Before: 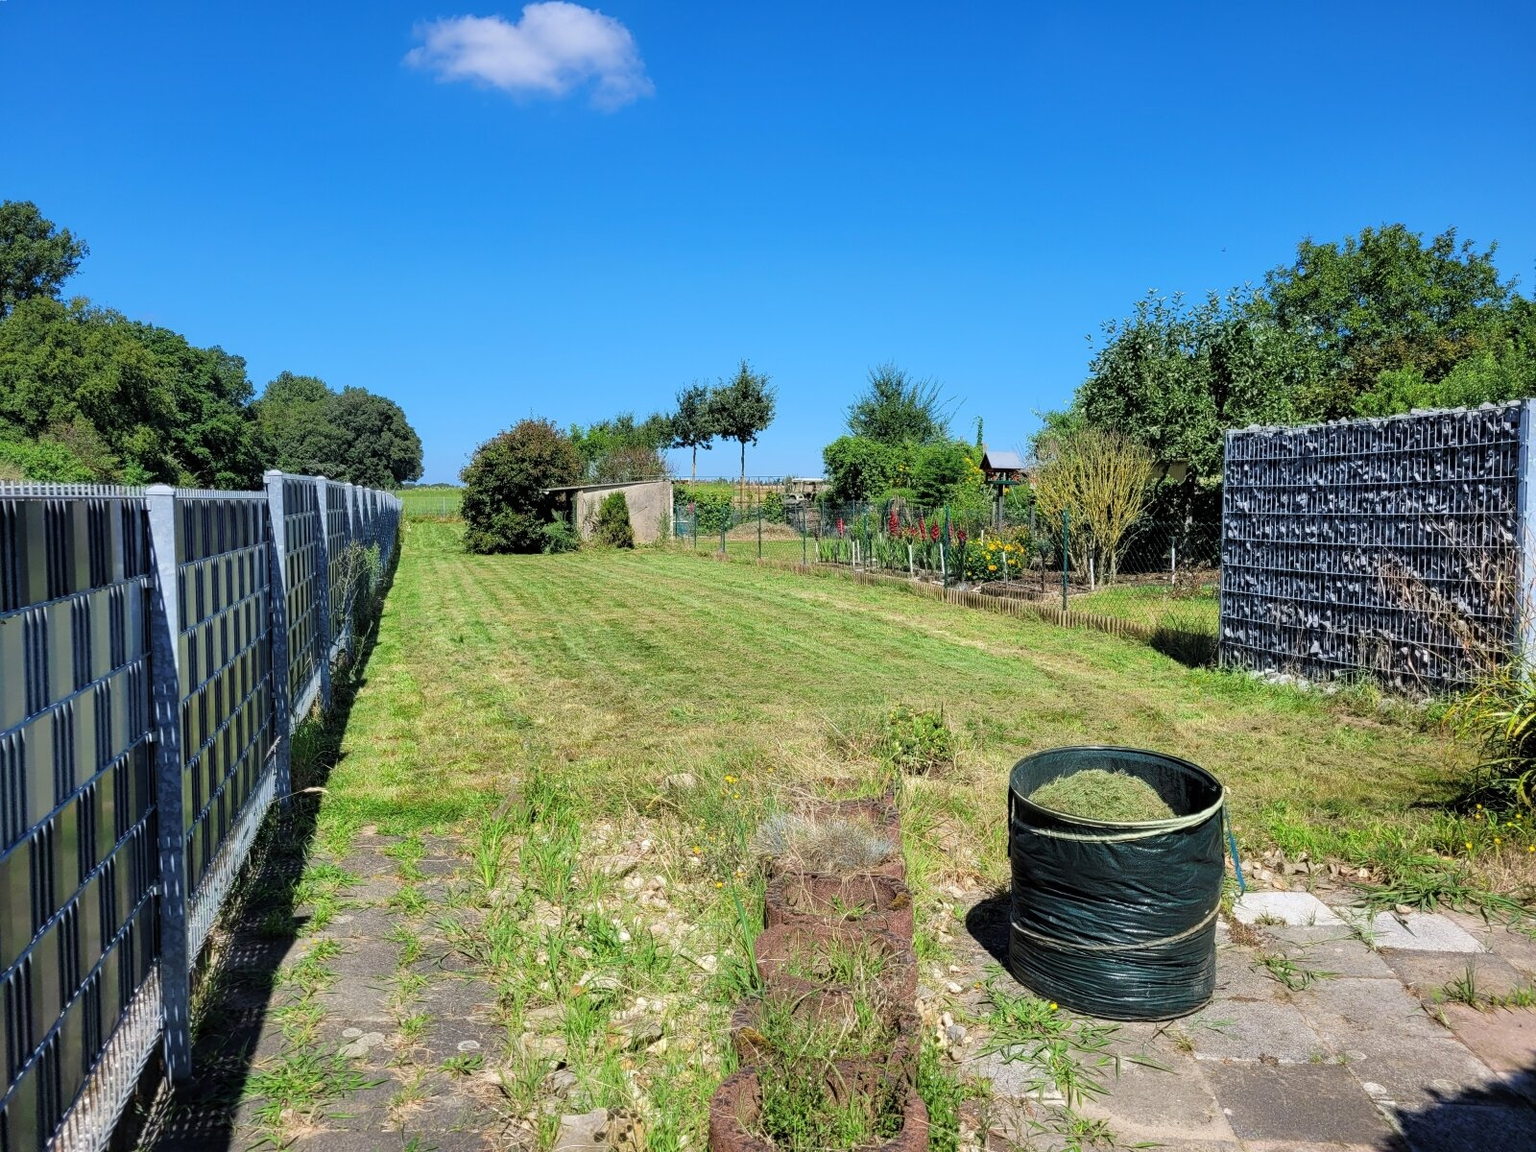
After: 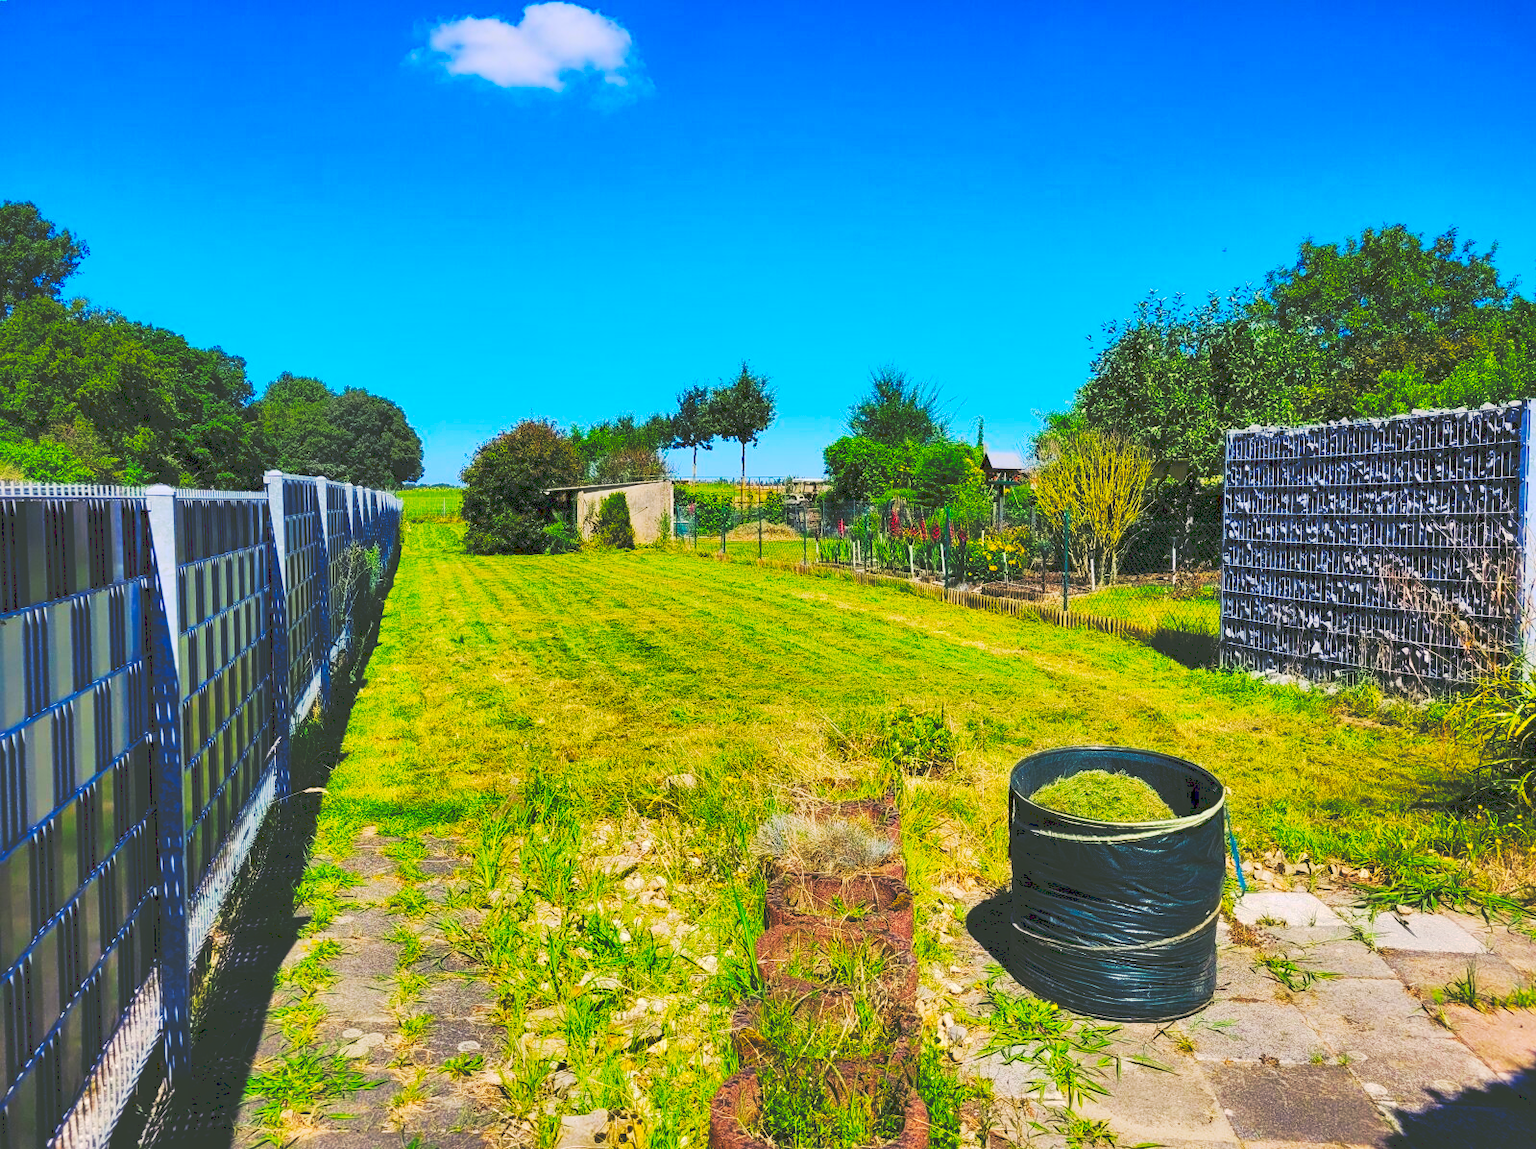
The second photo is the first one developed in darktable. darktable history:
crop: top 0.049%, bottom 0.163%
color balance rgb: shadows lift › luminance -21.491%, shadows lift › chroma 9.005%, shadows lift › hue 286.21°, linear chroma grading › shadows -39.479%, linear chroma grading › highlights 40.833%, linear chroma grading › global chroma 44.774%, linear chroma grading › mid-tones -29.857%, perceptual saturation grading › global saturation 45.692%, perceptual saturation grading › highlights -50.3%, perceptual saturation grading › shadows 30.546%
shadows and highlights: soften with gaussian
tone curve: curves: ch0 [(0, 0) (0.003, 0.231) (0.011, 0.231) (0.025, 0.231) (0.044, 0.231) (0.069, 0.235) (0.1, 0.24) (0.136, 0.246) (0.177, 0.256) (0.224, 0.279) (0.277, 0.313) (0.335, 0.354) (0.399, 0.428) (0.468, 0.514) (0.543, 0.61) (0.623, 0.728) (0.709, 0.808) (0.801, 0.873) (0.898, 0.909) (1, 1)], preserve colors none
color correction: highlights a* 4.09, highlights b* 4.95, shadows a* -8.26, shadows b* 4.98
